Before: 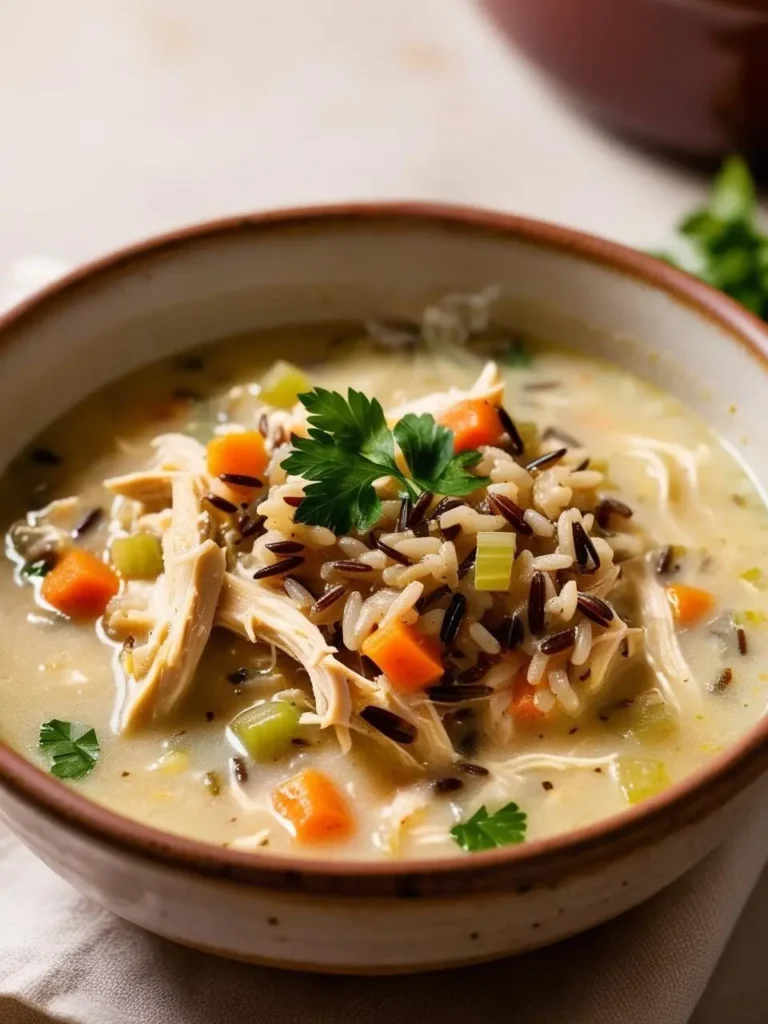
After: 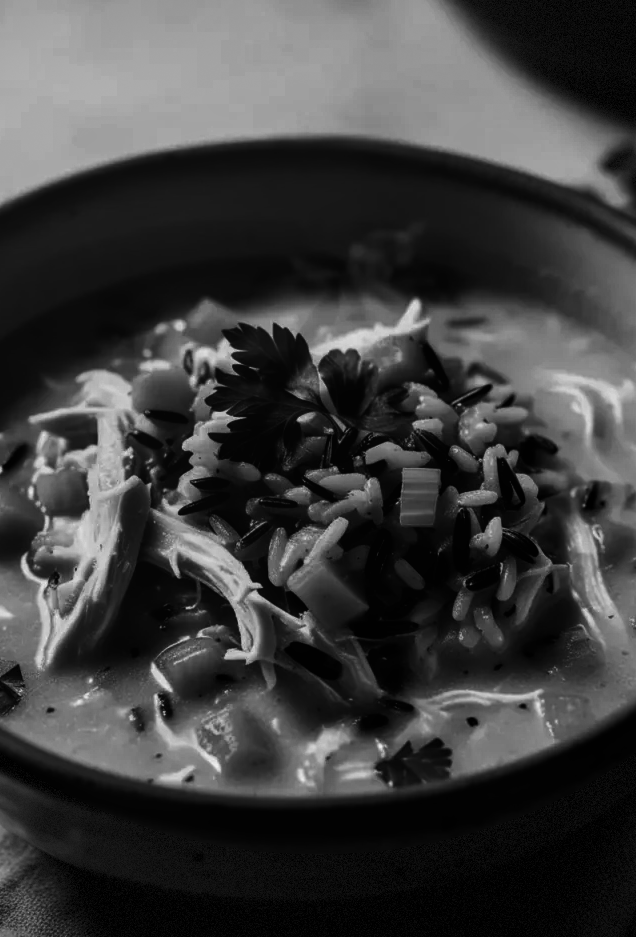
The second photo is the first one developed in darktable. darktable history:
contrast brightness saturation: contrast 0.02, brightness -1, saturation -1
crop: left 9.807%, top 6.259%, right 7.334%, bottom 2.177%
local contrast: detail 110%
bloom: size 9%, threshold 100%, strength 7%
vignetting: fall-off start 100%, fall-off radius 71%, brightness -0.434, saturation -0.2, width/height ratio 1.178, dithering 8-bit output, unbound false
